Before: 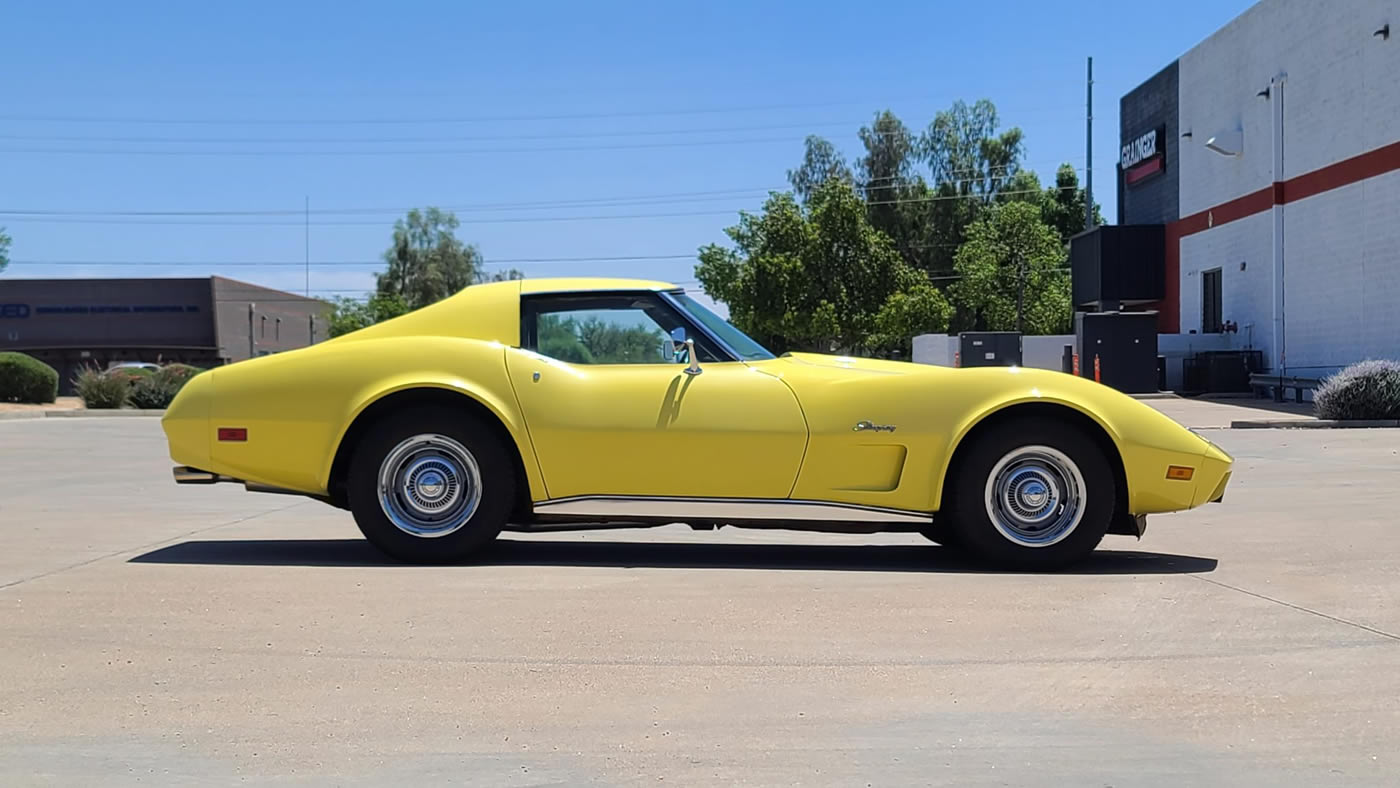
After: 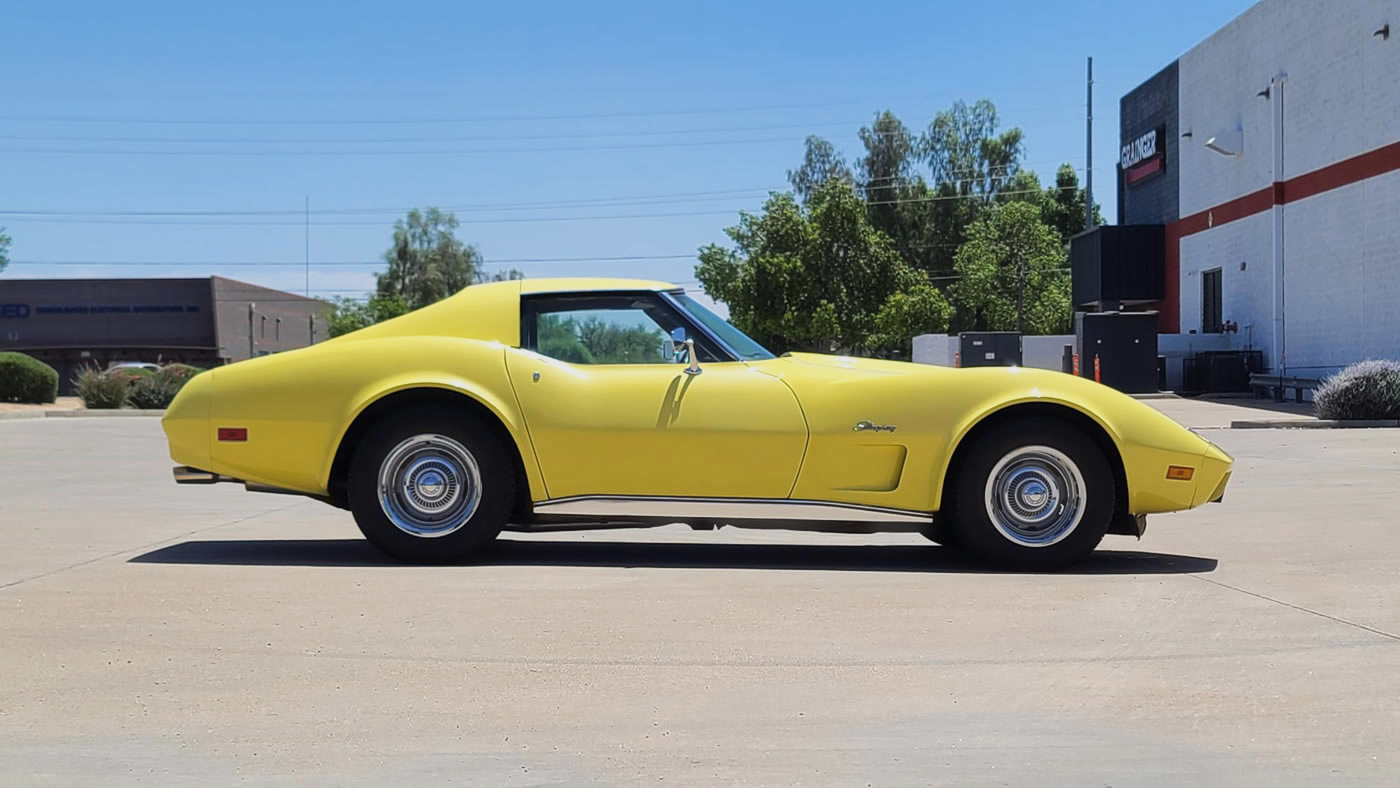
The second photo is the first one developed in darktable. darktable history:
haze removal: strength -0.043, adaptive false
base curve: curves: ch0 [(0, 0) (0.088, 0.125) (0.176, 0.251) (0.354, 0.501) (0.613, 0.749) (1, 0.877)], preserve colors none
exposure: exposure -0.449 EV, compensate highlight preservation false
